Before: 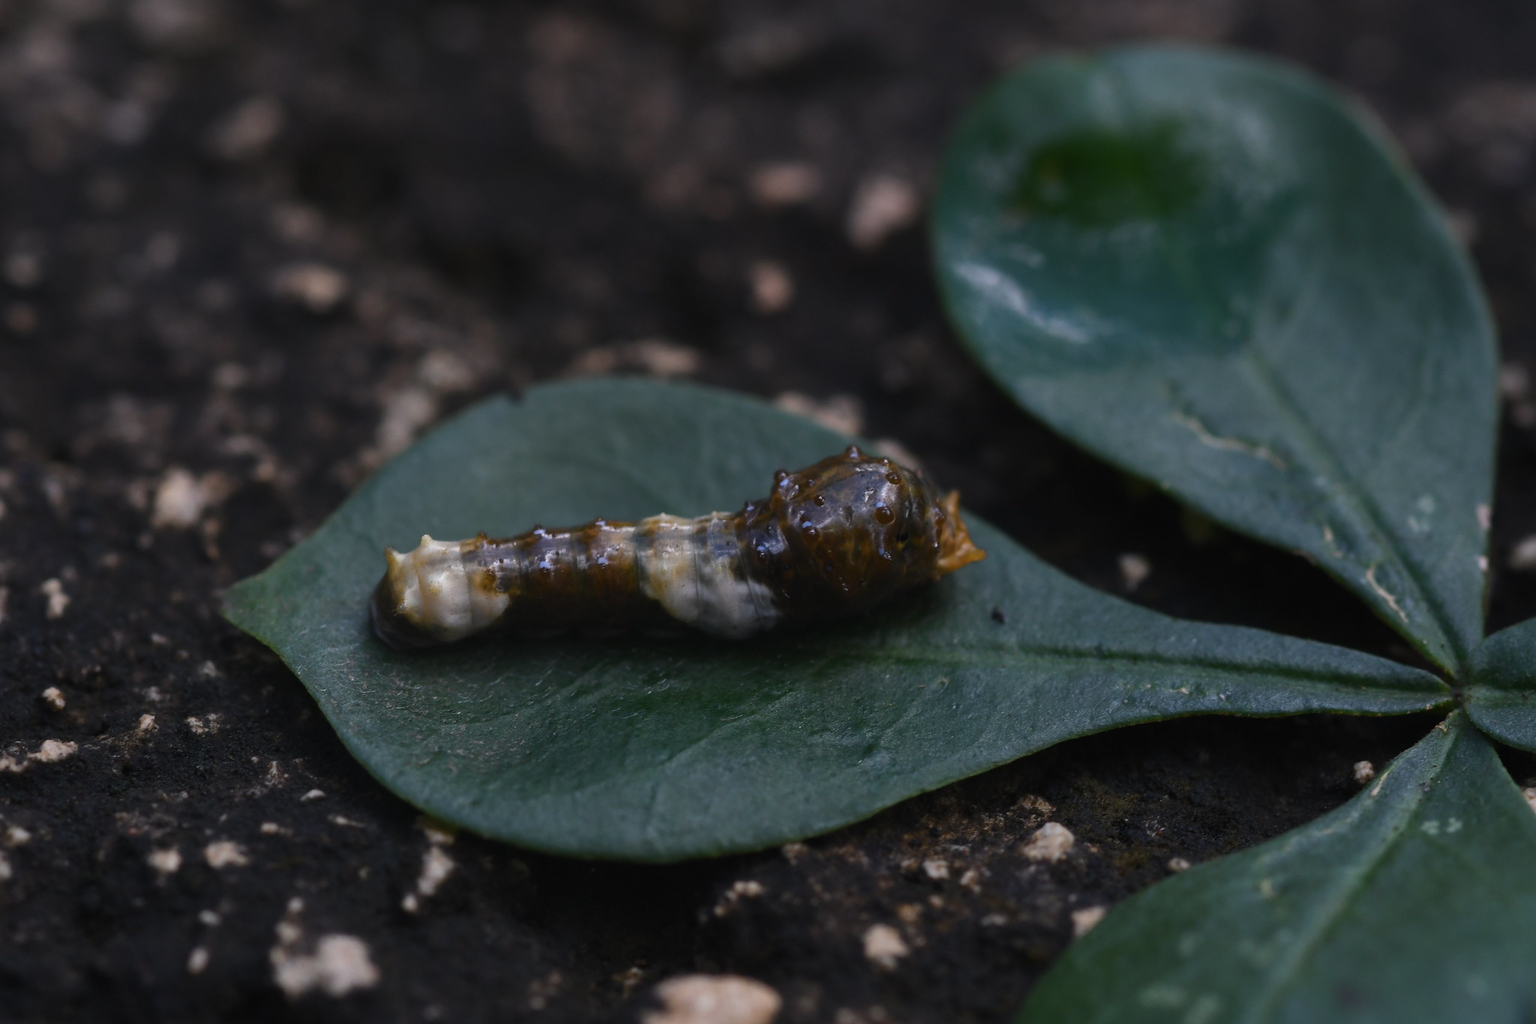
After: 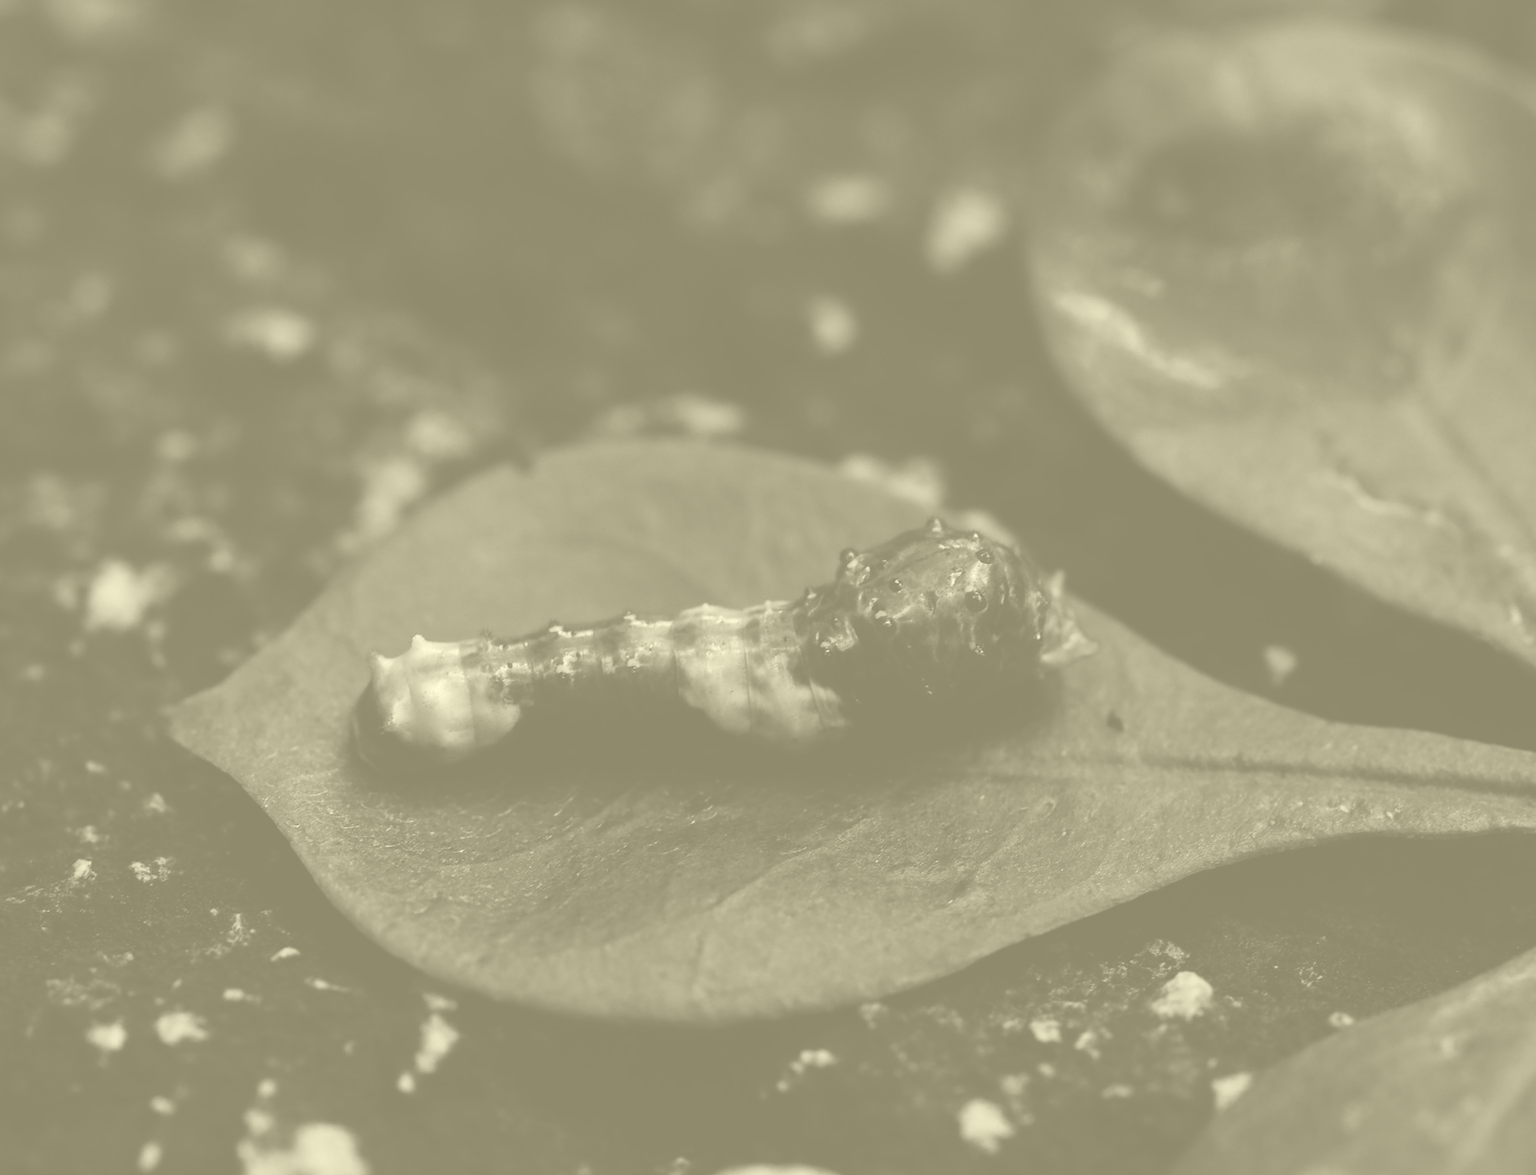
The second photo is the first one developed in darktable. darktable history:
contrast brightness saturation: saturation -0.1
white balance: red 0.98, blue 1.034
filmic rgb: black relative exposure -7.5 EV, white relative exposure 5 EV, hardness 3.31, contrast 1.3, contrast in shadows safe
colorize: hue 43.2°, saturation 40%, version 1
color correction: highlights a* -10.77, highlights b* 9.8, saturation 1.72
rgb levels: preserve colors max RGB
crop and rotate: angle 1°, left 4.281%, top 0.642%, right 11.383%, bottom 2.486%
